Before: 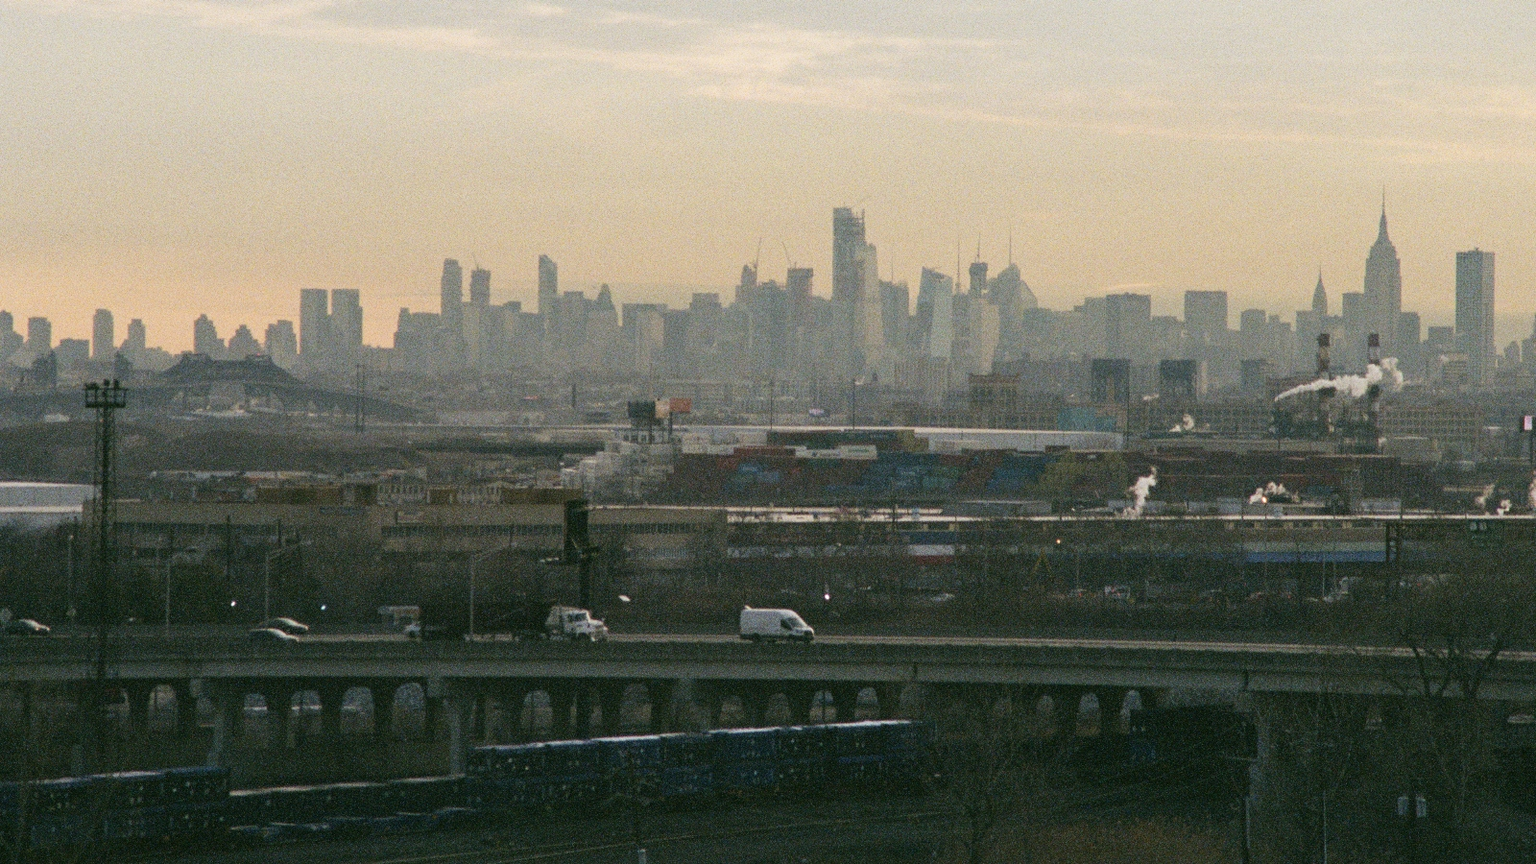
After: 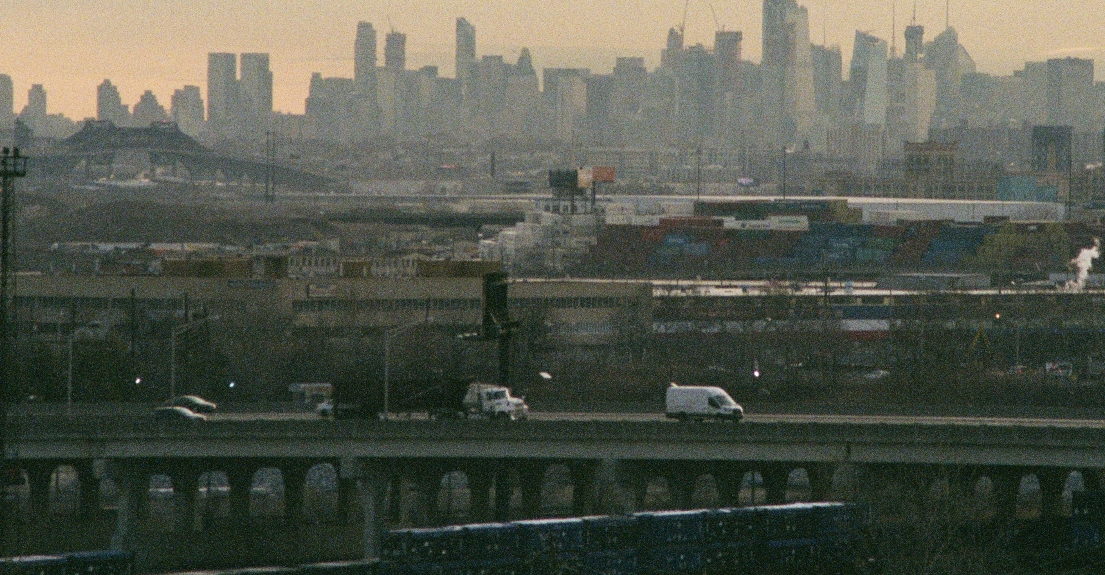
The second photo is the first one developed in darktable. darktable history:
crop: left 6.565%, top 27.659%, right 24.36%, bottom 8.451%
